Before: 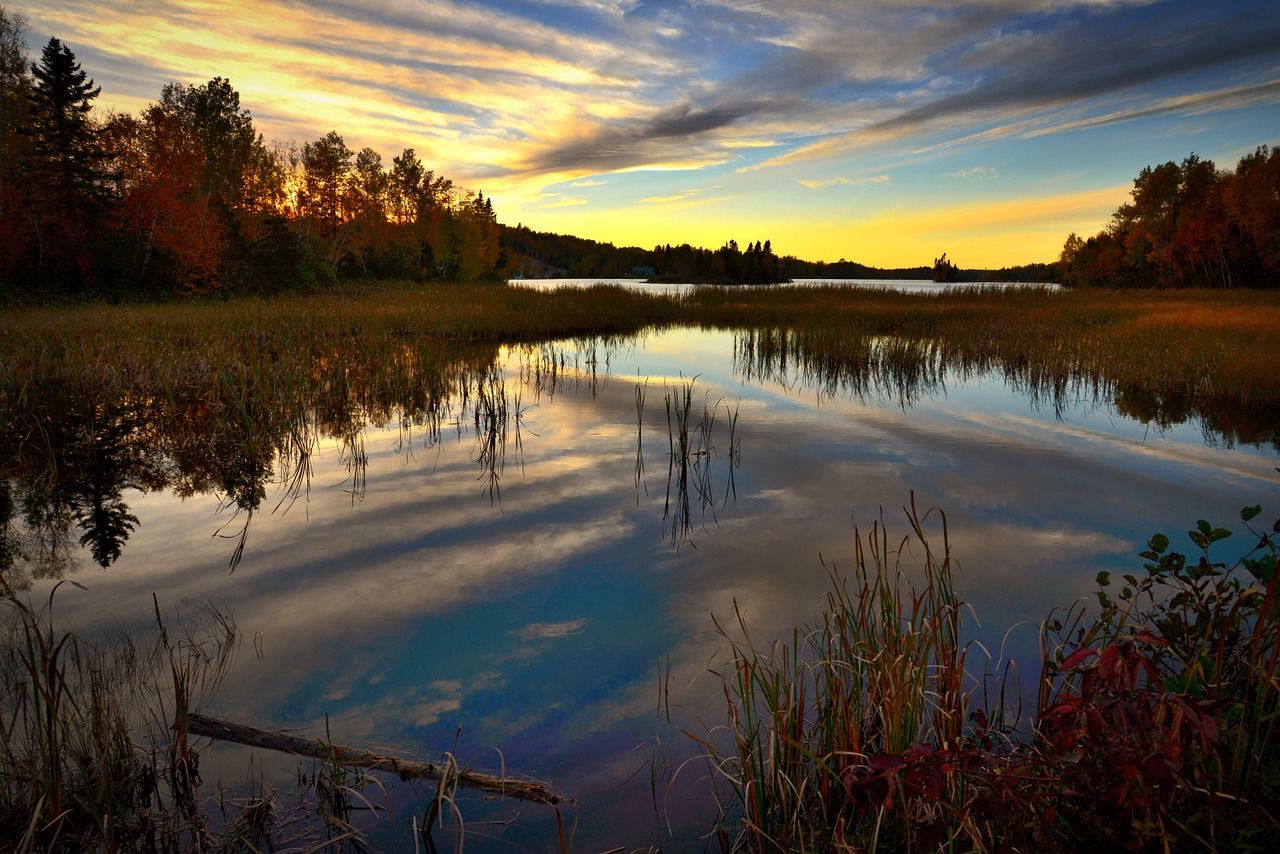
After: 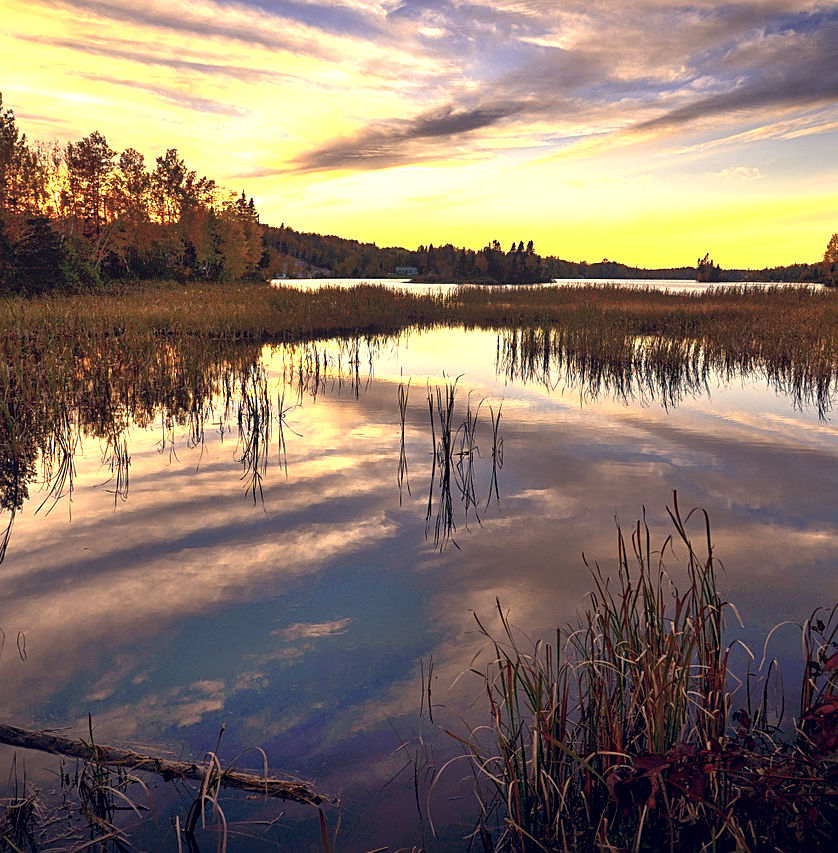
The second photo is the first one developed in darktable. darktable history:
color correction: highlights a* 19.85, highlights b* 26.83, shadows a* 3.36, shadows b* -17.42, saturation 0.727
local contrast: on, module defaults
tone equalizer: -8 EV -1.06 EV, -7 EV -1.02 EV, -6 EV -0.846 EV, -5 EV -0.561 EV, -3 EV 0.59 EV, -2 EV 0.867 EV, -1 EV 0.991 EV, +0 EV 1.06 EV, smoothing diameter 24.79%, edges refinement/feathering 7.61, preserve details guided filter
exposure: compensate exposure bias true, compensate highlight preservation false
sharpen: on, module defaults
crop and rotate: left 18.529%, right 15.947%
